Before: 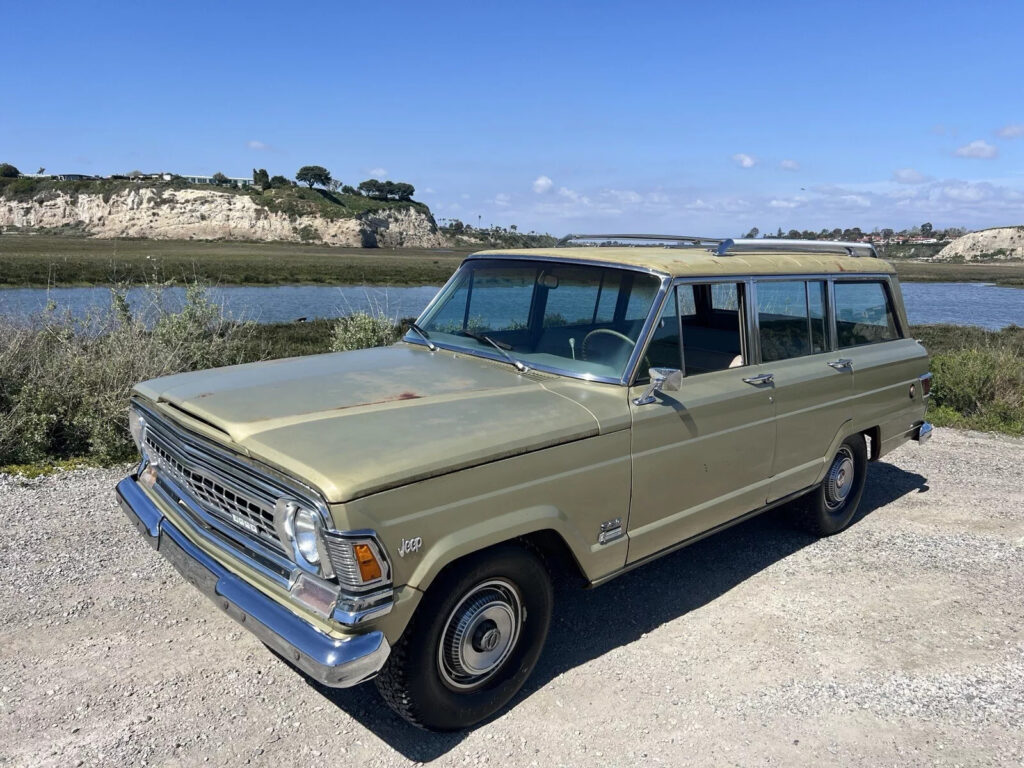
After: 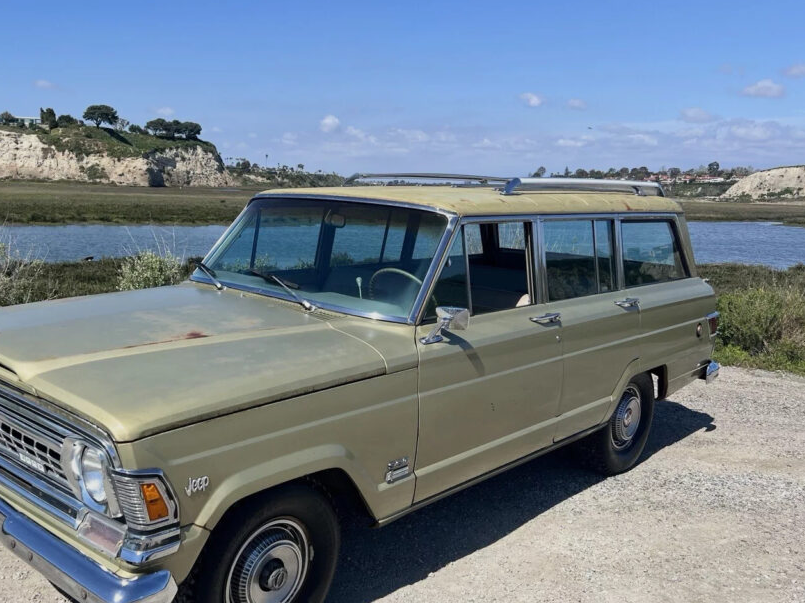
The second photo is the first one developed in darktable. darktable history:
tone equalizer: -8 EV -0.002 EV, -7 EV 0.005 EV, -6 EV -0.027 EV, -5 EV 0.009 EV, -4 EV -0.016 EV, -3 EV 0.03 EV, -2 EV -0.077 EV, -1 EV -0.31 EV, +0 EV -0.599 EV, edges refinement/feathering 500, mask exposure compensation -1.57 EV, preserve details guided filter
crop and rotate: left 20.853%, top 7.995%, right 0.459%, bottom 13.469%
